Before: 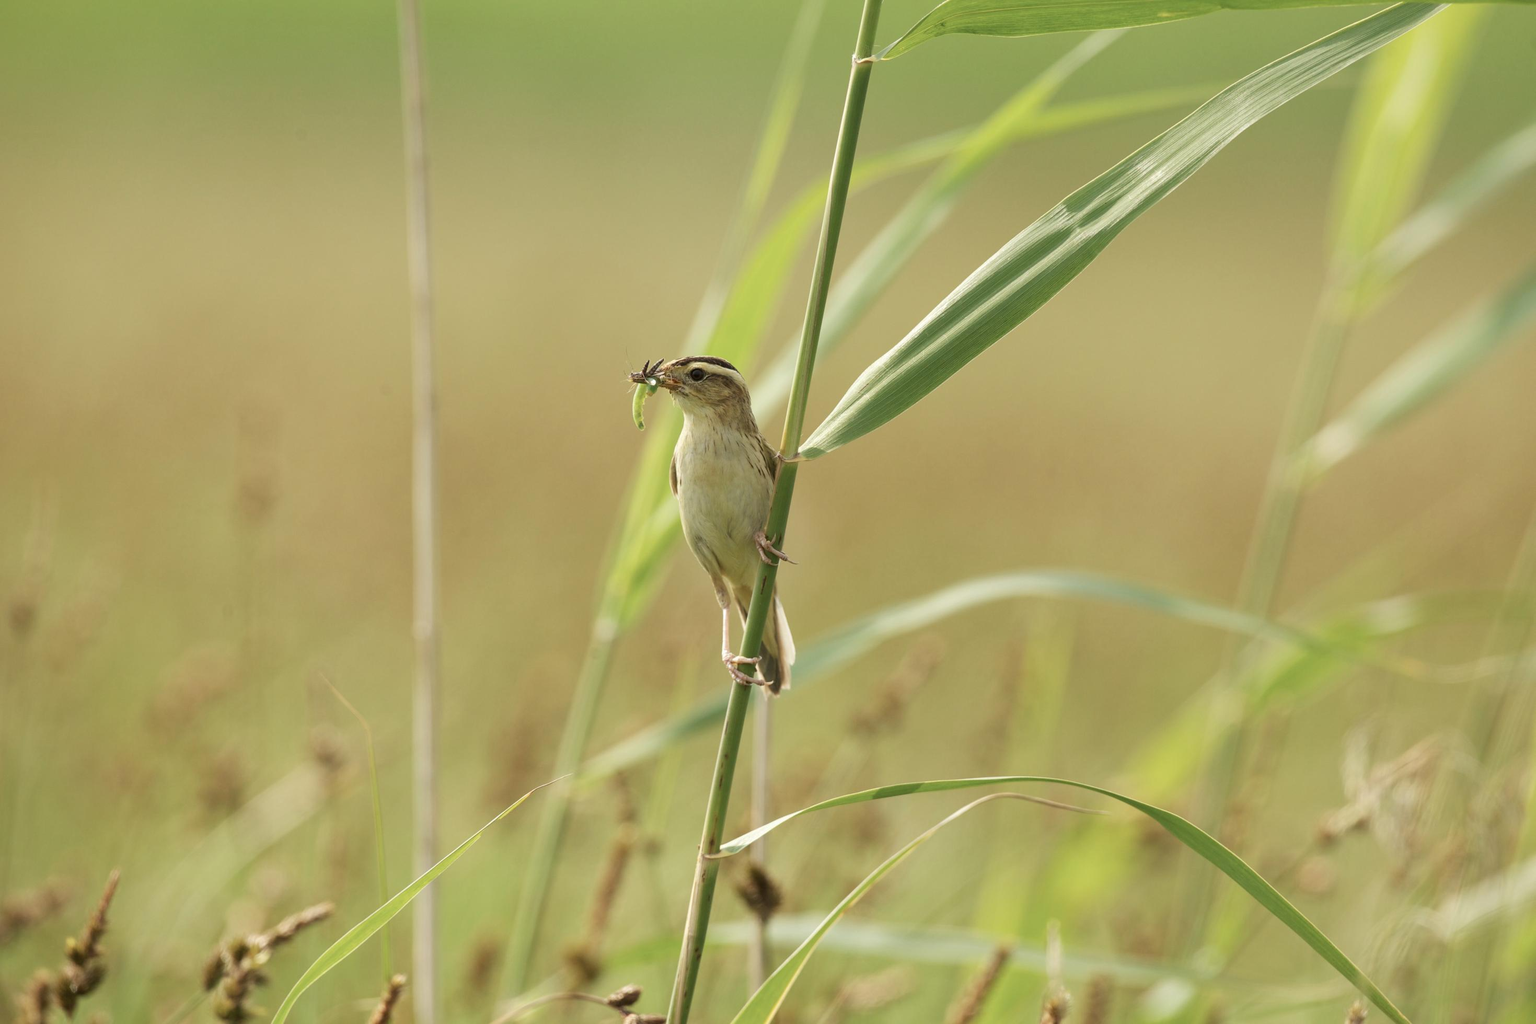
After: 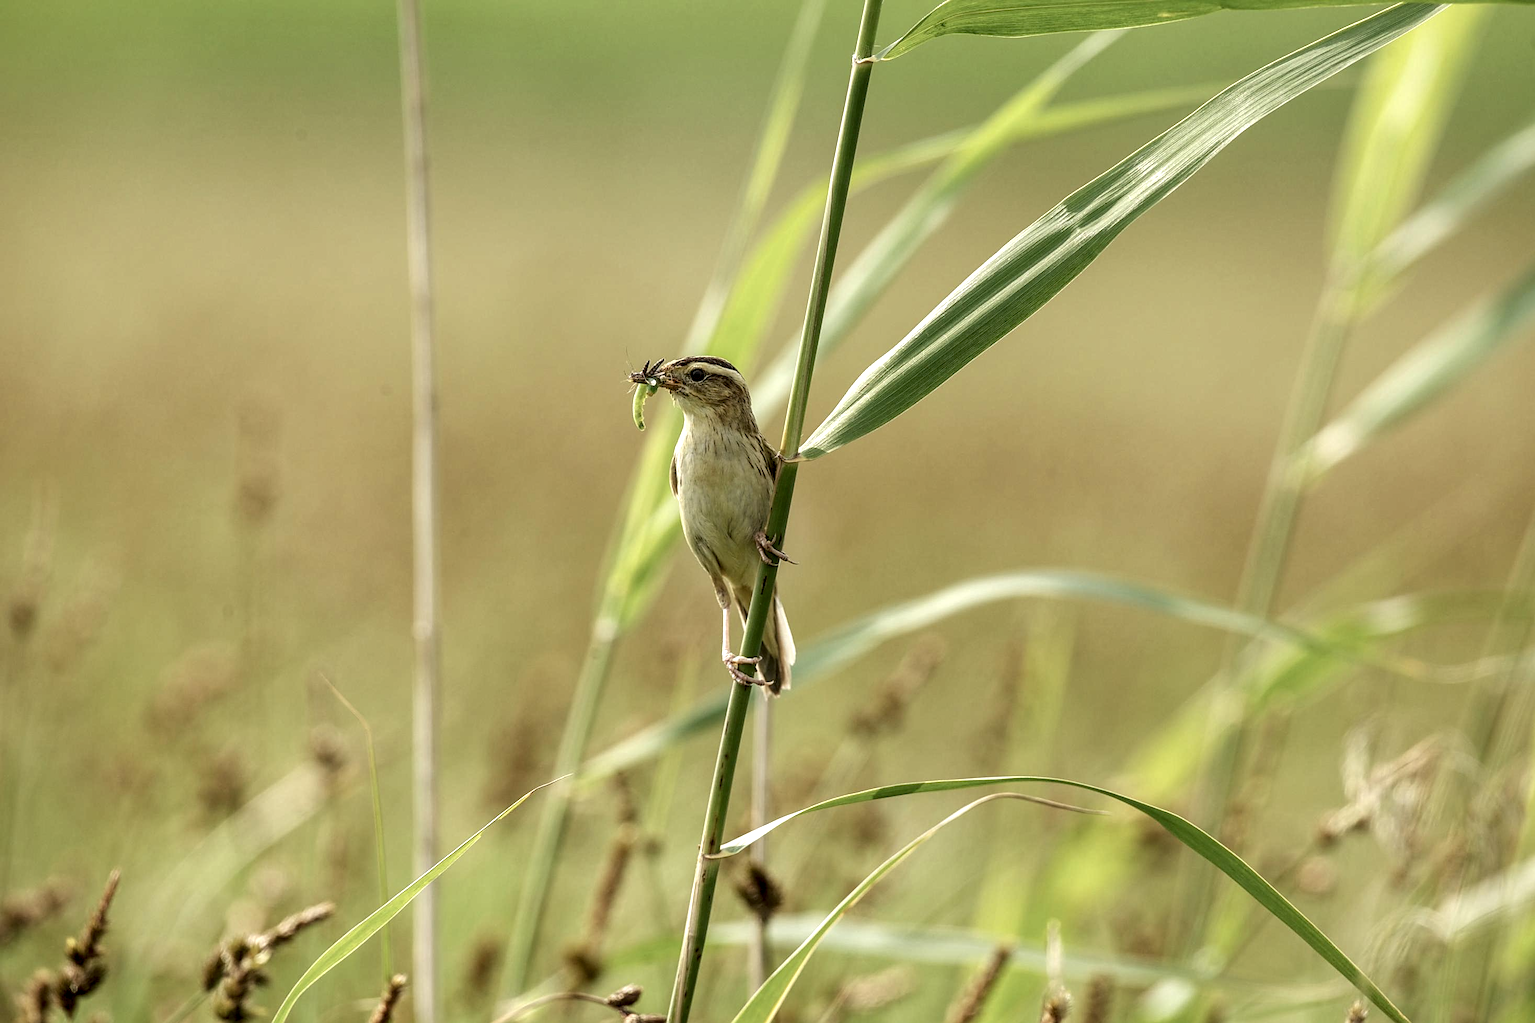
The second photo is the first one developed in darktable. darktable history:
local contrast: highlights 1%, shadows 3%, detail 181%
sharpen: on, module defaults
